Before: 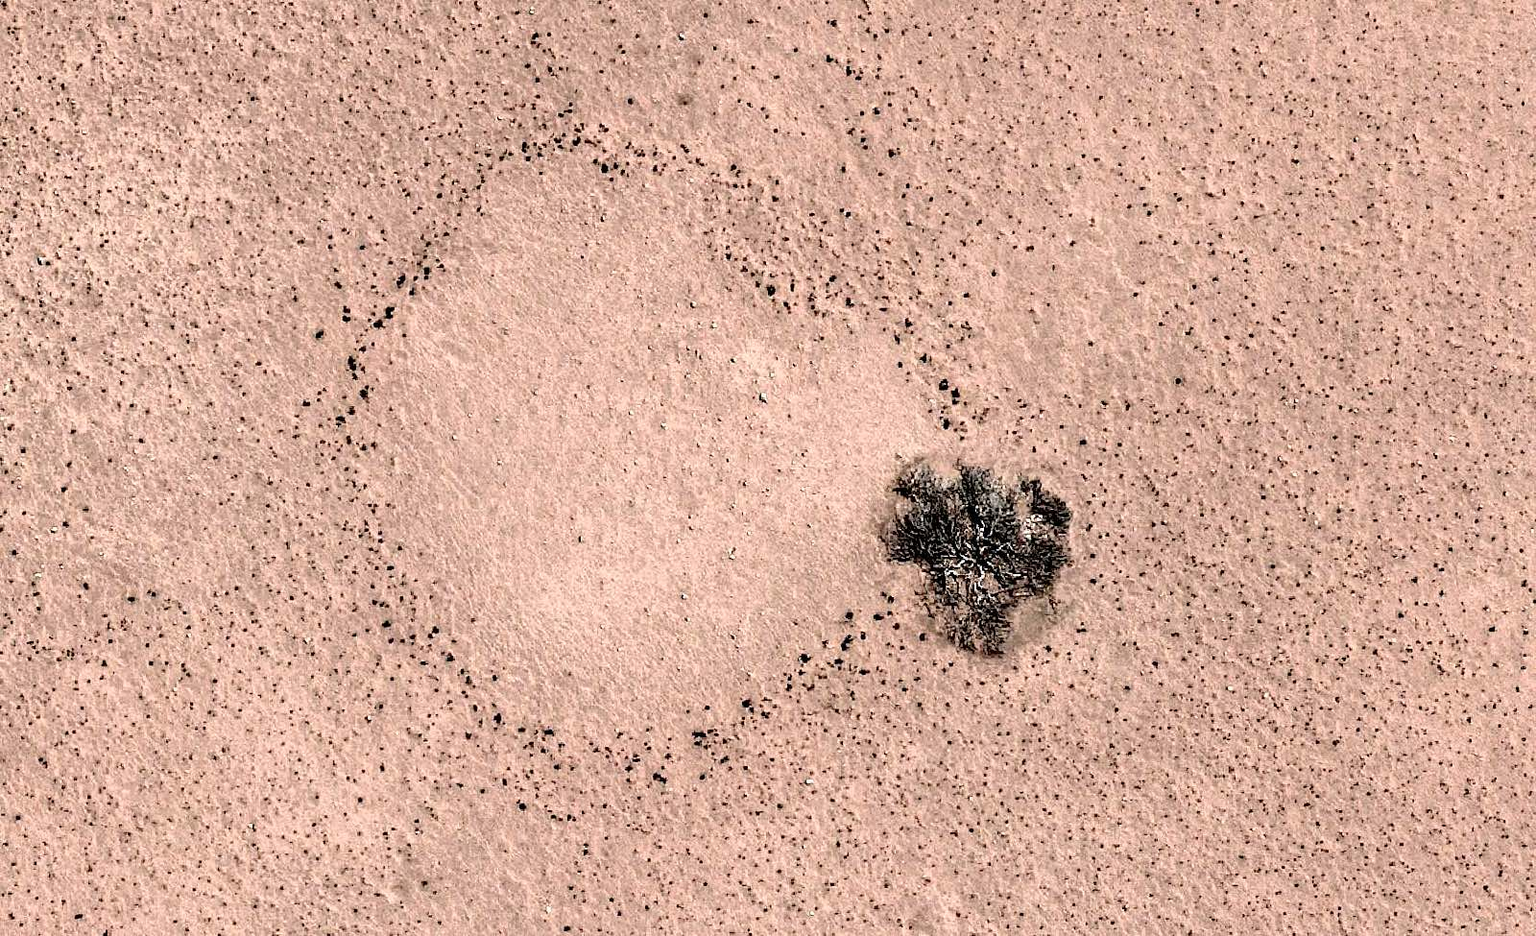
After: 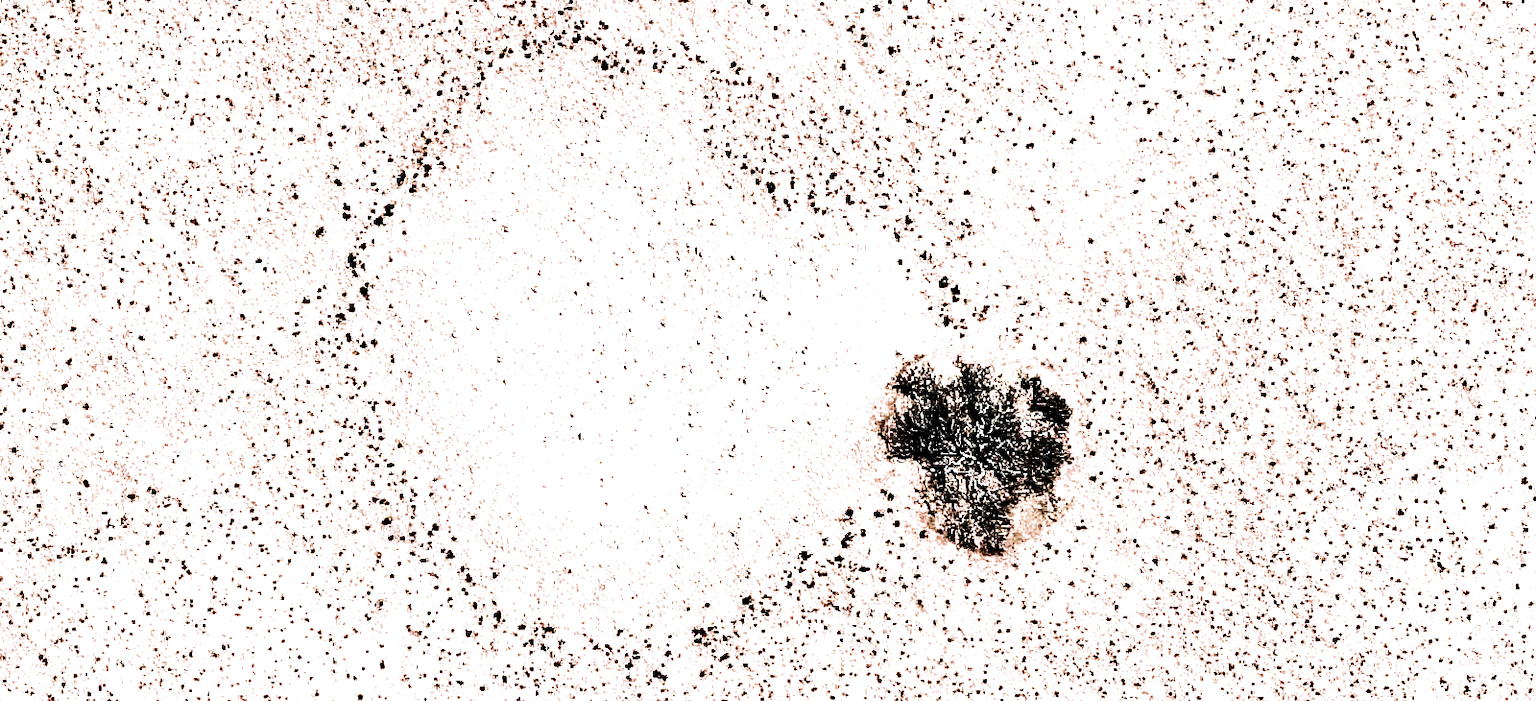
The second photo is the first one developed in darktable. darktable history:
shadows and highlights: radius 108.52, shadows 23.73, highlights -59.32, low approximation 0.01, soften with gaussian
crop: top 11.038%, bottom 13.962%
tone equalizer: -8 EV -1.08 EV, -7 EV -1.01 EV, -6 EV -0.867 EV, -5 EV -0.578 EV, -3 EV 0.578 EV, -2 EV 0.867 EV, -1 EV 1.01 EV, +0 EV 1.08 EV, edges refinement/feathering 500, mask exposure compensation -1.57 EV, preserve details no
exposure: black level correction 0.001, exposure 0.5 EV, compensate exposure bias true, compensate highlight preservation false
filmic rgb: black relative exposure -3.64 EV, white relative exposure 2.44 EV, hardness 3.29
